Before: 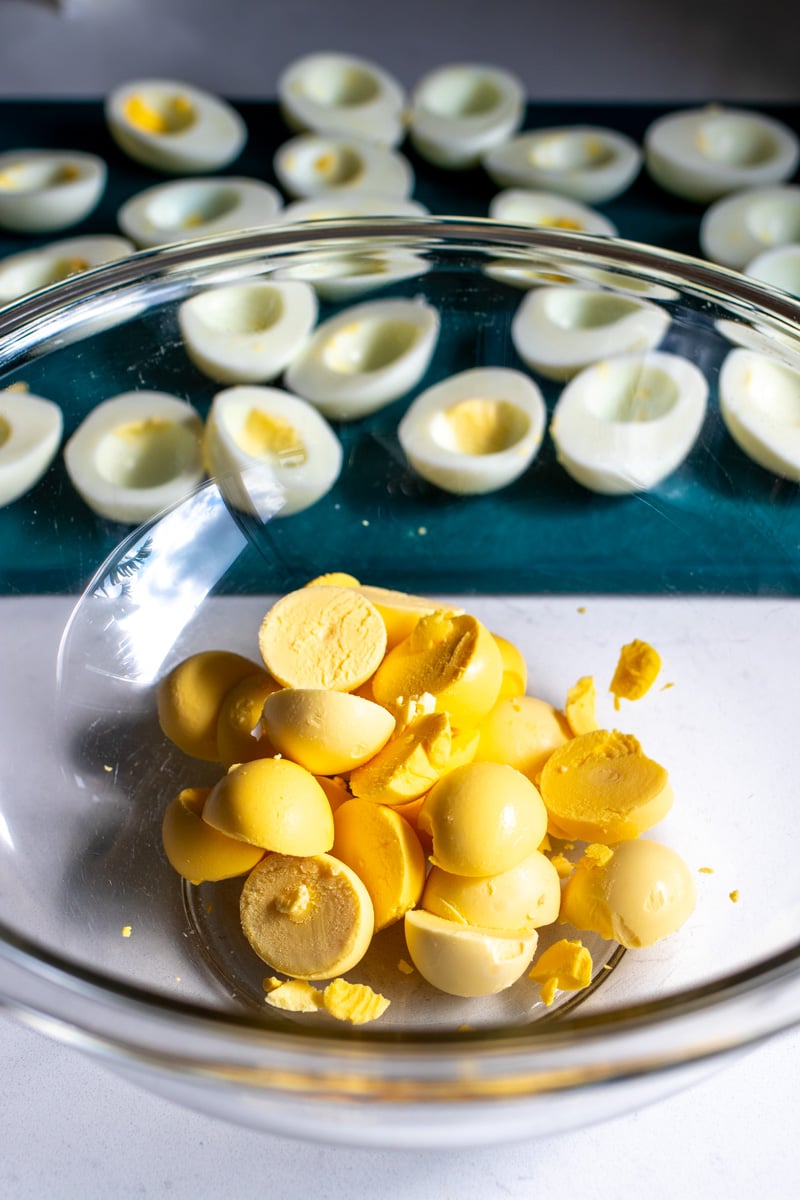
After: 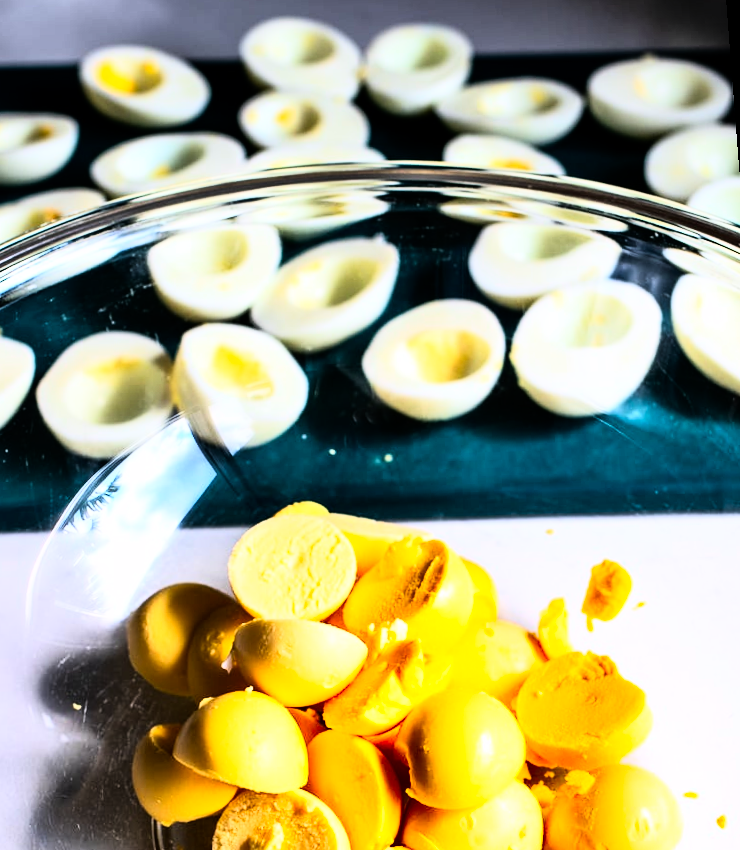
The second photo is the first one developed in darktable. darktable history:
rgb curve: curves: ch0 [(0, 0) (0.21, 0.15) (0.24, 0.21) (0.5, 0.75) (0.75, 0.96) (0.89, 0.99) (1, 1)]; ch1 [(0, 0.02) (0.21, 0.13) (0.25, 0.2) (0.5, 0.67) (0.75, 0.9) (0.89, 0.97) (1, 1)]; ch2 [(0, 0.02) (0.21, 0.13) (0.25, 0.2) (0.5, 0.67) (0.75, 0.9) (0.89, 0.97) (1, 1)], compensate middle gray true
shadows and highlights: shadows 30.63, highlights -63.22, shadows color adjustment 98%, highlights color adjustment 58.61%, soften with gaussian
crop: bottom 24.988%
rotate and perspective: rotation -1.68°, lens shift (vertical) -0.146, crop left 0.049, crop right 0.912, crop top 0.032, crop bottom 0.96
white balance: red 1.004, blue 1.024
